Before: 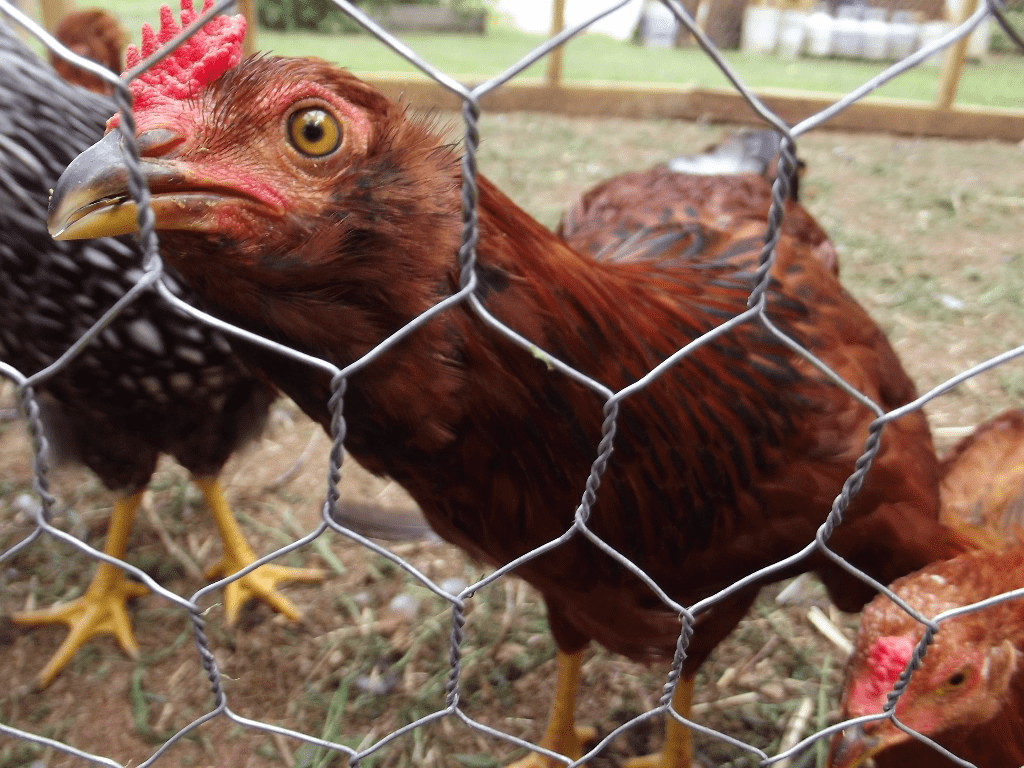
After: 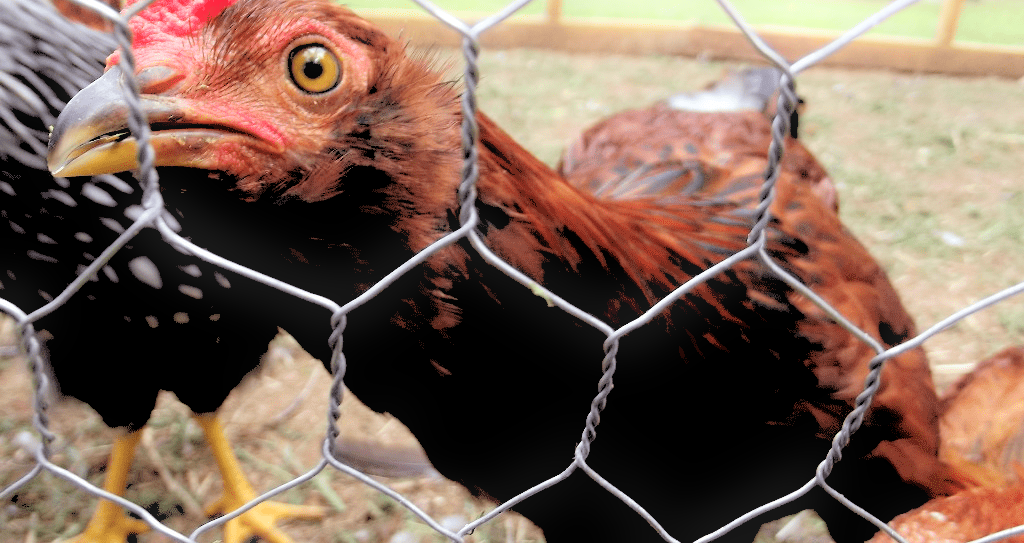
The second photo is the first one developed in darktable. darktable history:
crop and rotate: top 8.293%, bottom 20.996%
bloom: size 5%, threshold 95%, strength 15%
rgb levels: levels [[0.027, 0.429, 0.996], [0, 0.5, 1], [0, 0.5, 1]]
